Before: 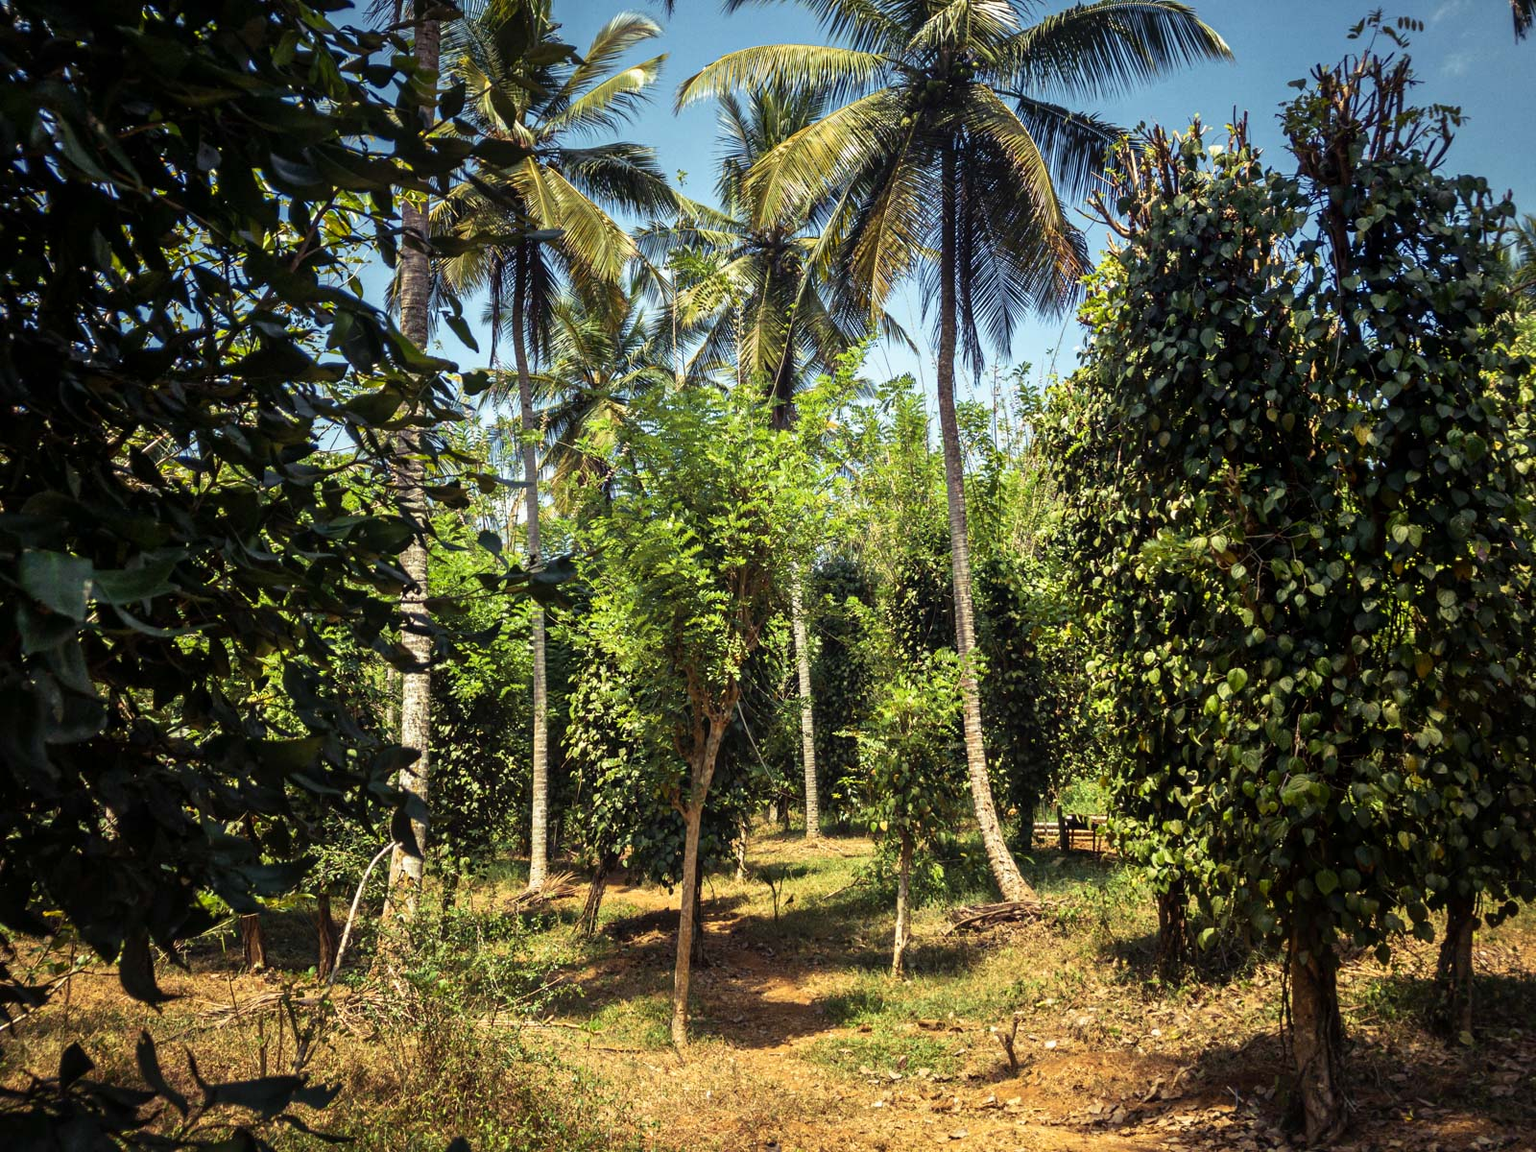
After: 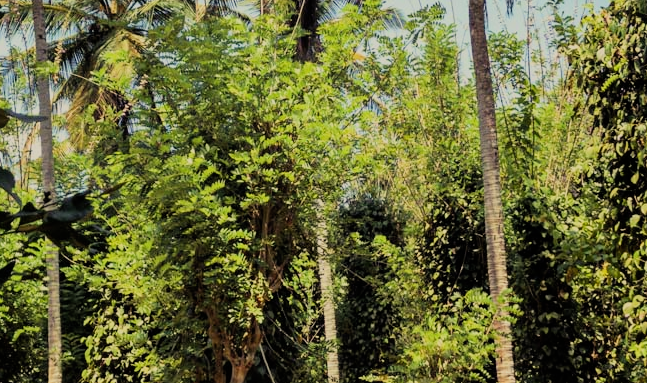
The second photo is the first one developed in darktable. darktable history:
crop: left 31.751%, top 32.172%, right 27.8%, bottom 35.83%
filmic rgb: black relative exposure -7.15 EV, white relative exposure 5.36 EV, hardness 3.02, color science v6 (2022)
white balance: red 1.045, blue 0.932
